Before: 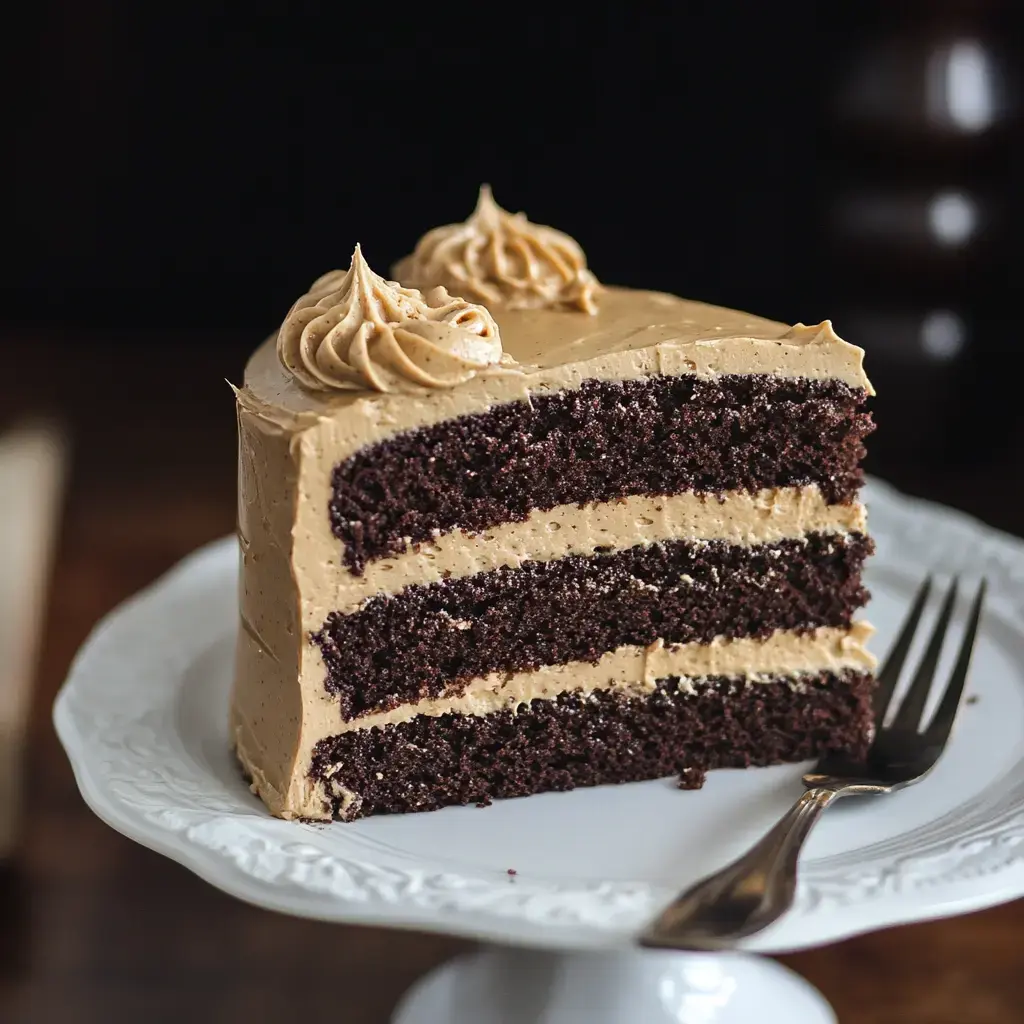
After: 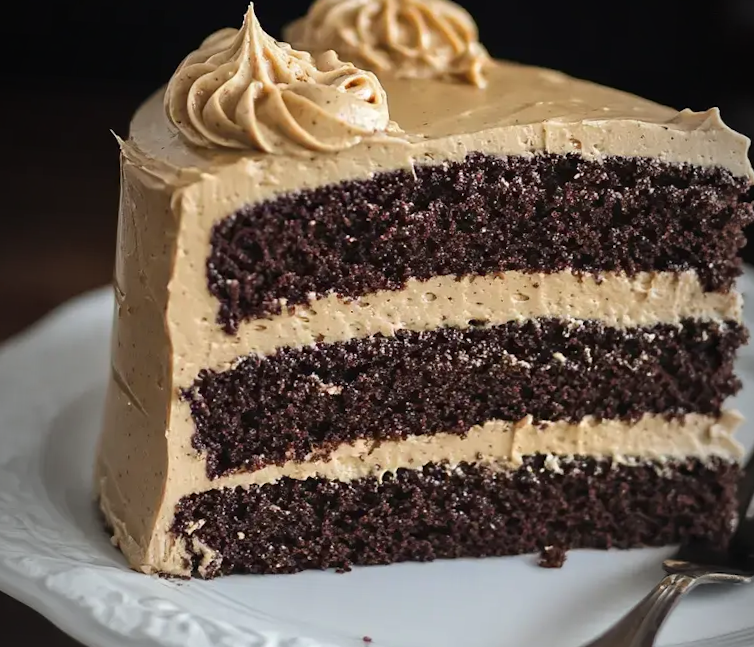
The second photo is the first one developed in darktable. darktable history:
crop and rotate: angle -3.43°, left 9.872%, top 21.136%, right 12.15%, bottom 11.937%
vignetting: fall-off start 96.7%, fall-off radius 99.9%, width/height ratio 0.609
